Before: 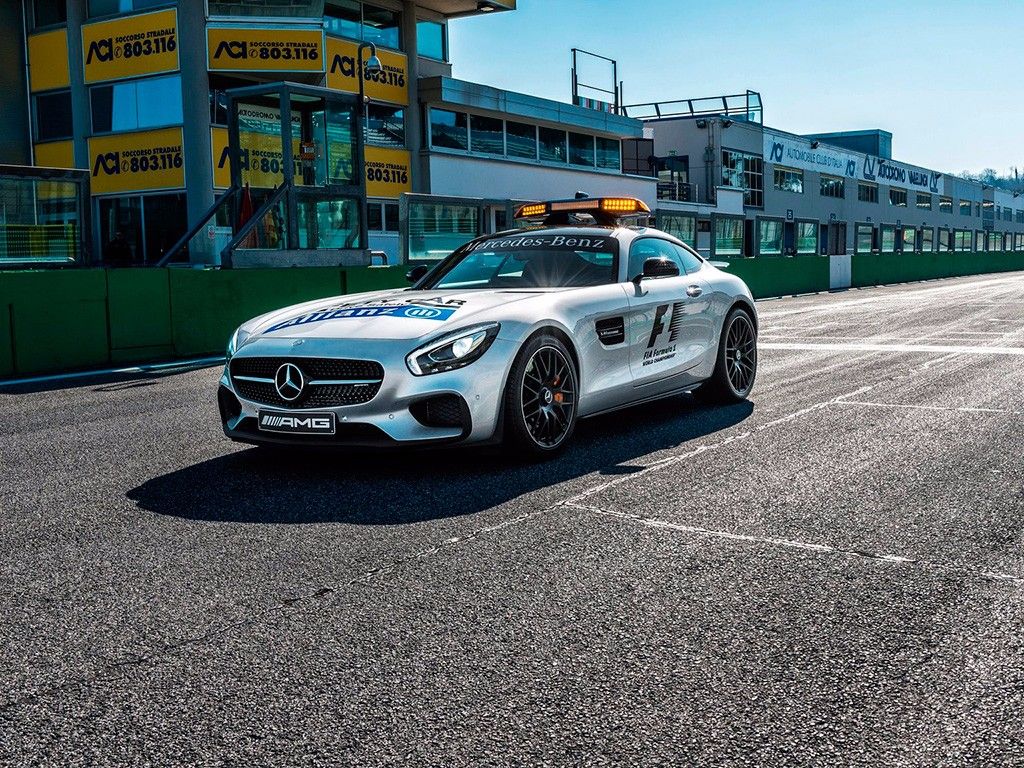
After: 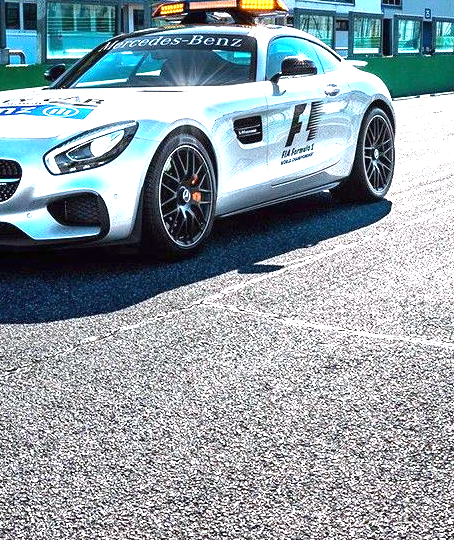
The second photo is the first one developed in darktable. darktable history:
exposure: black level correction 0, exposure 1.741 EV, compensate exposure bias true, compensate highlight preservation false
crop: left 35.432%, top 26.233%, right 20.145%, bottom 3.432%
white balance: red 0.967, blue 1.049
